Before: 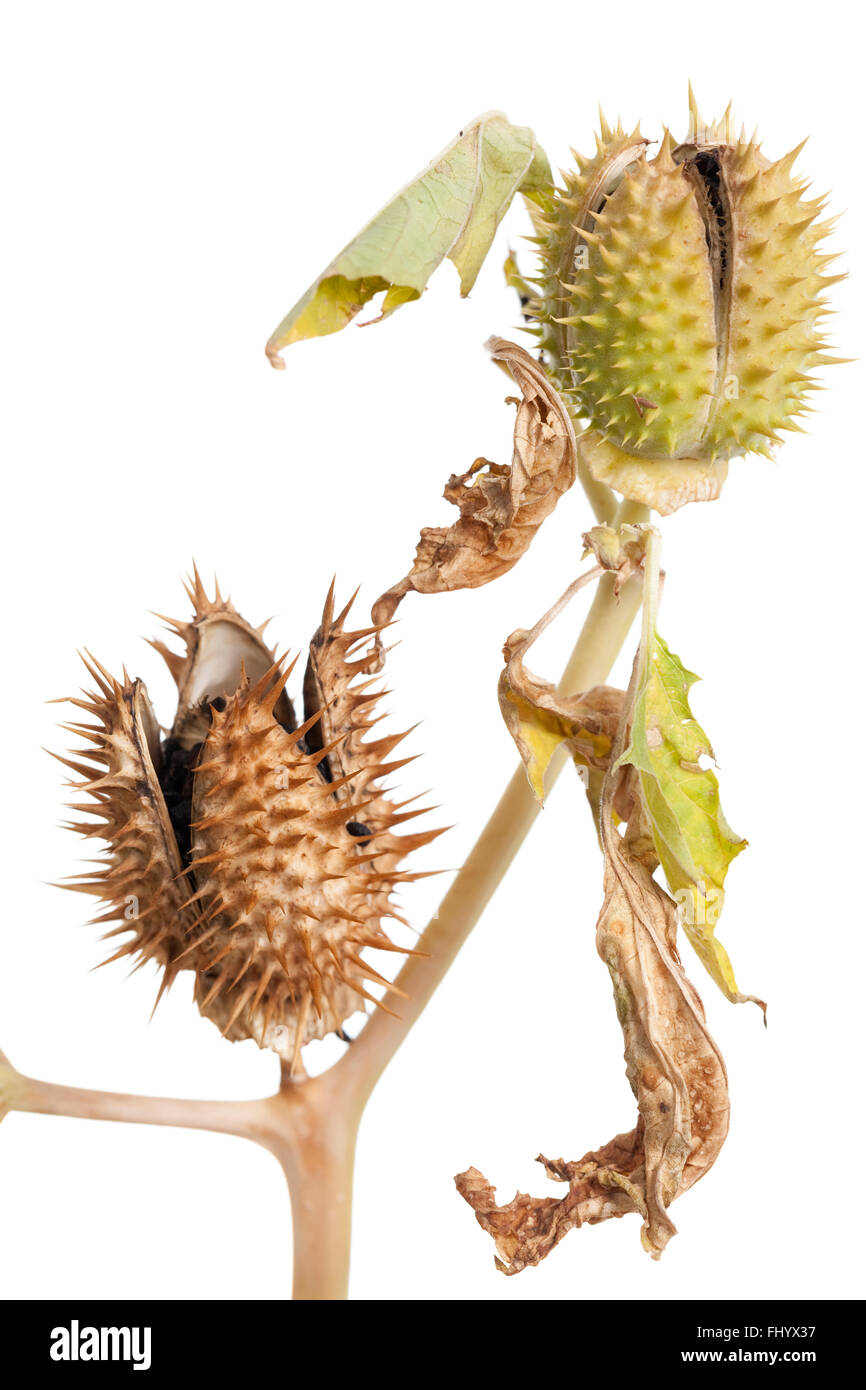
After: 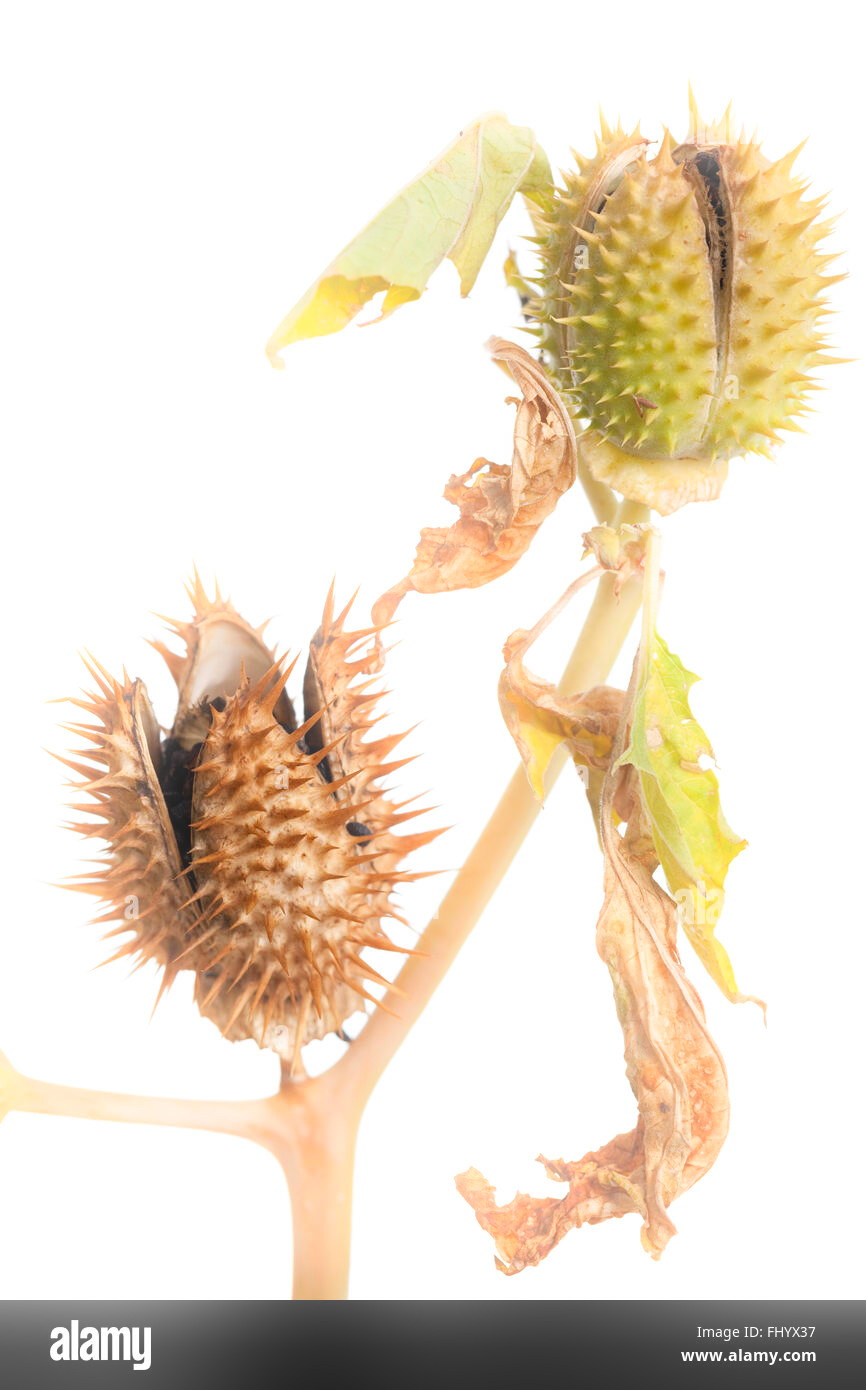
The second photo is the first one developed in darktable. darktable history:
bloom: size 15%, threshold 97%, strength 7%
